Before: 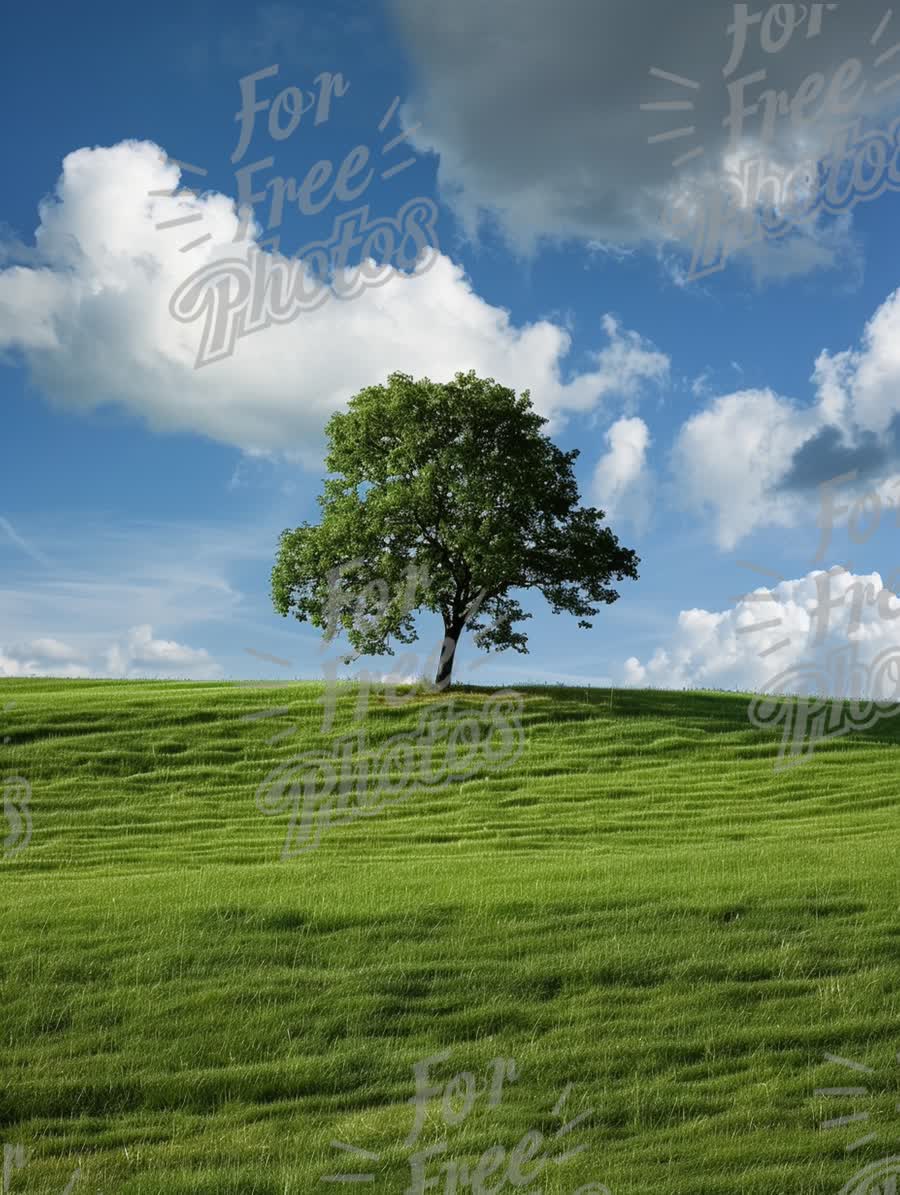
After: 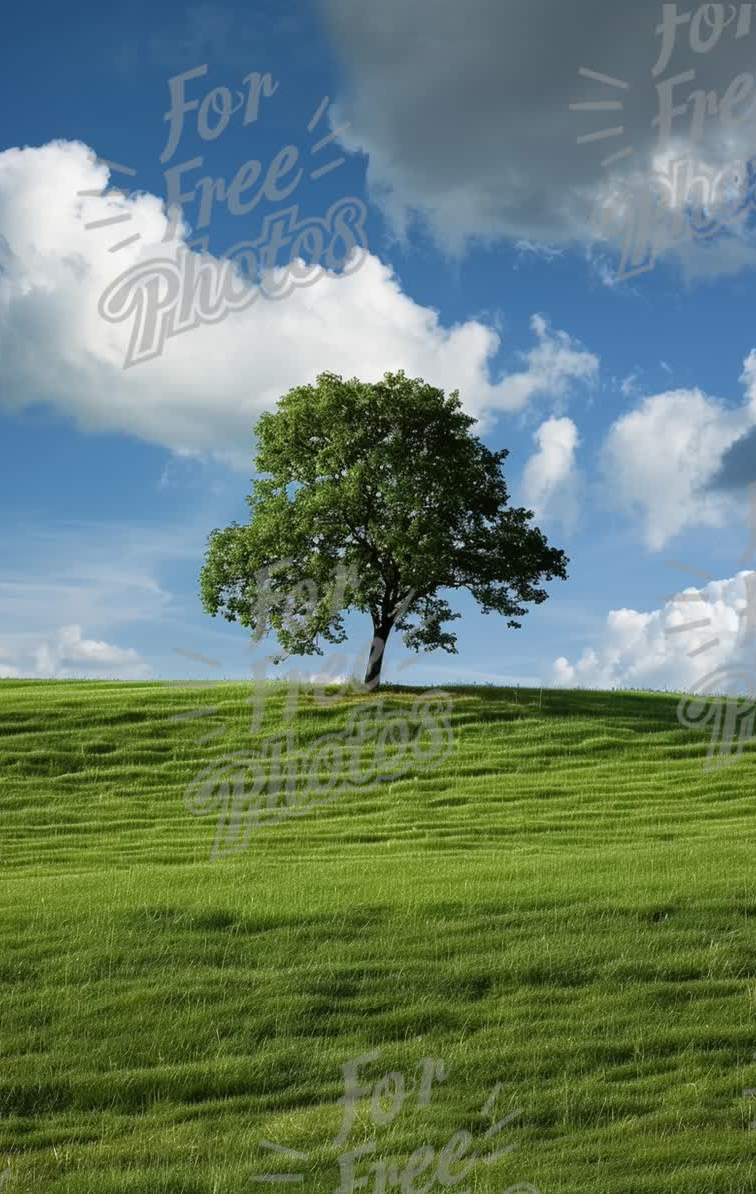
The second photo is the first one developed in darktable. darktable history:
crop: left 7.992%, right 7.53%
